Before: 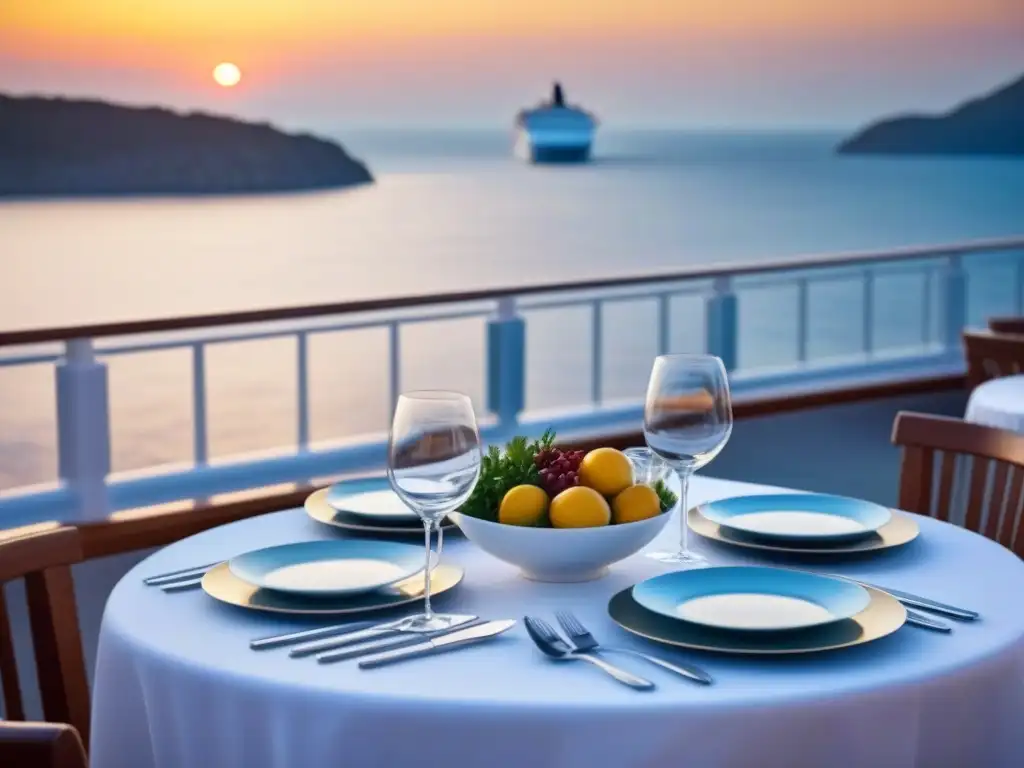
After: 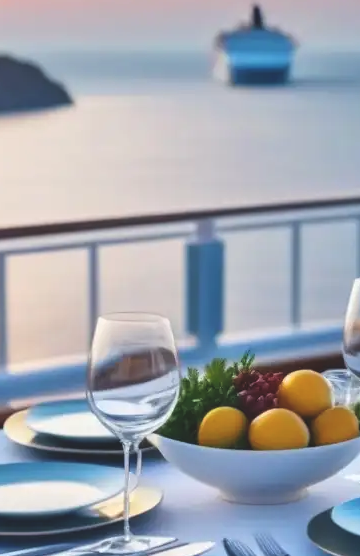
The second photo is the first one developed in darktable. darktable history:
exposure: black level correction -0.015, compensate highlight preservation false
tone equalizer: on, module defaults
crop and rotate: left 29.476%, top 10.214%, right 35.32%, bottom 17.333%
